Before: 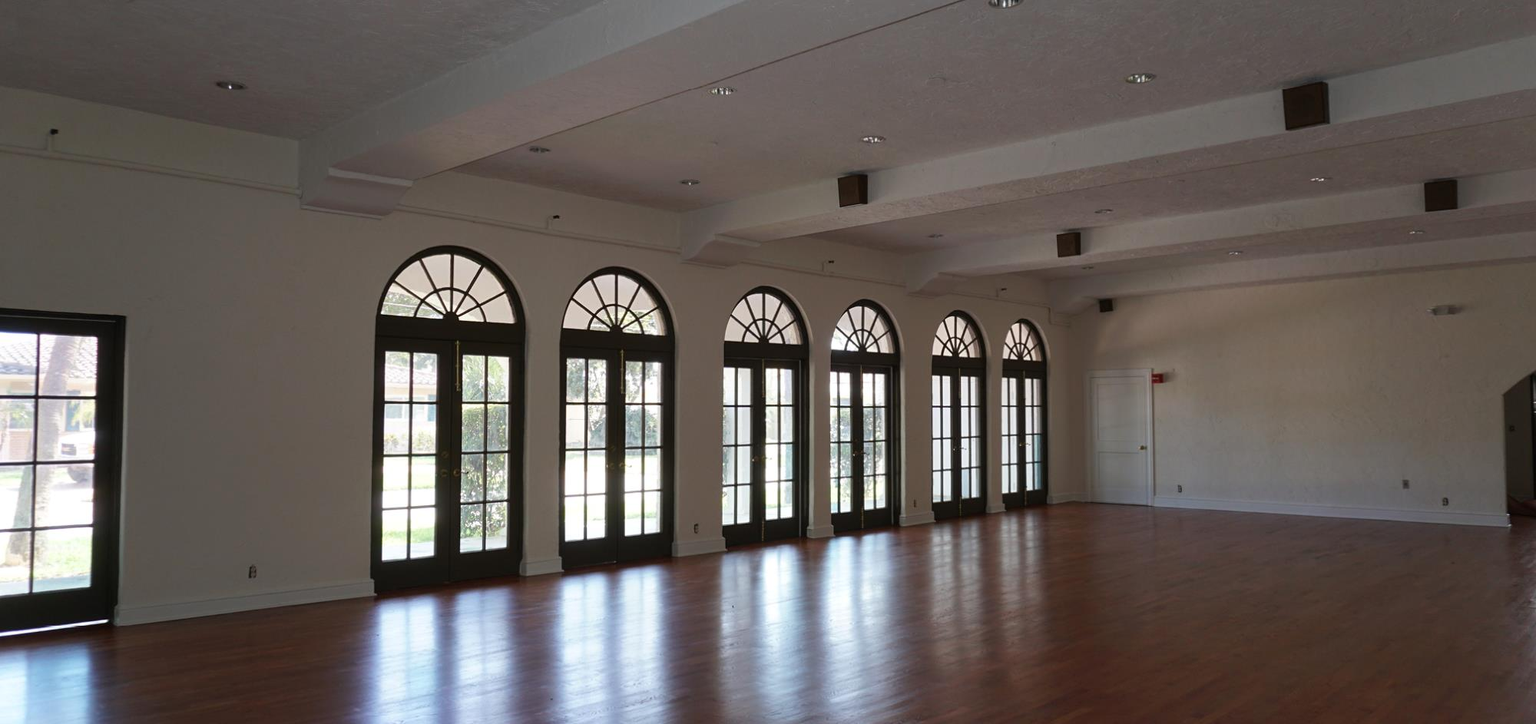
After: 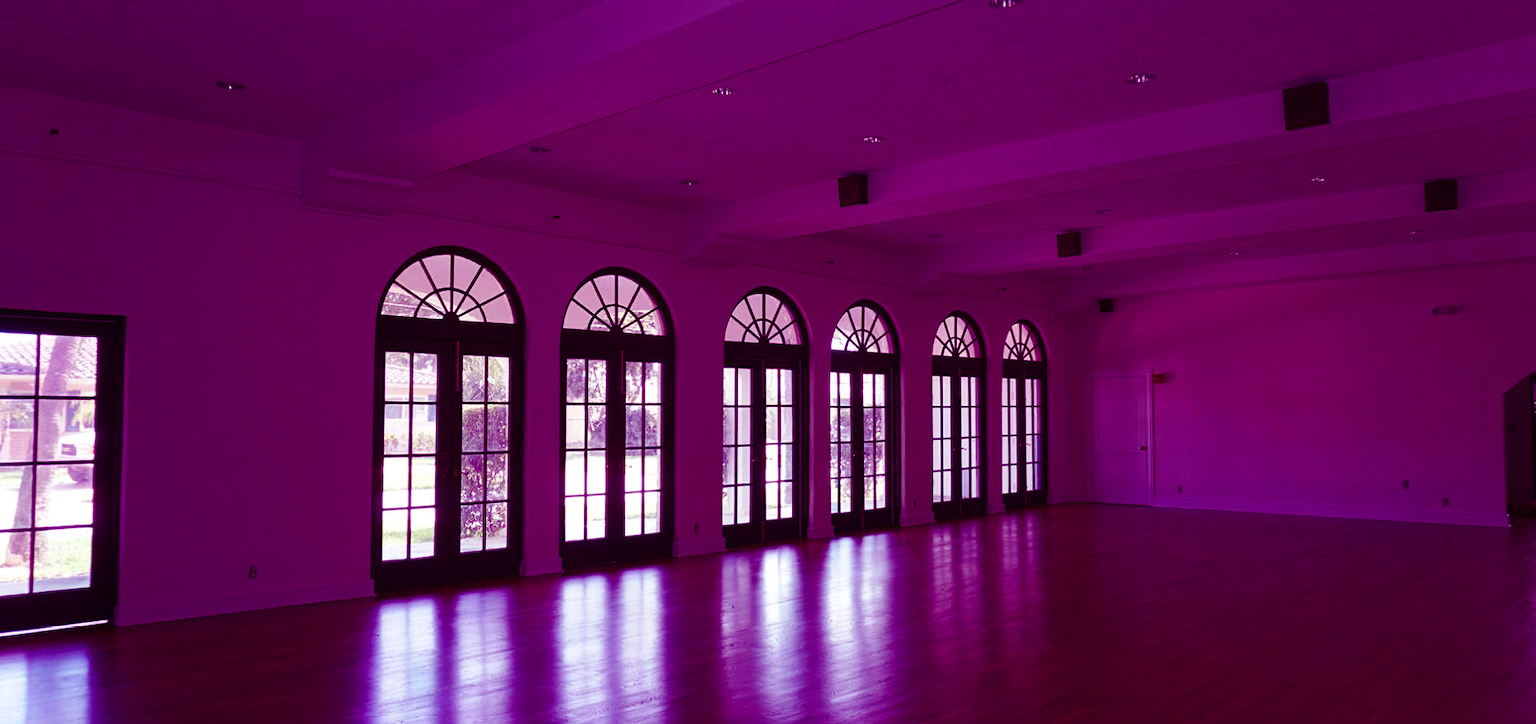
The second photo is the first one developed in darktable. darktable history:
color balance: mode lift, gamma, gain (sRGB), lift [1, 1, 0.101, 1]
white balance: red 1, blue 1
